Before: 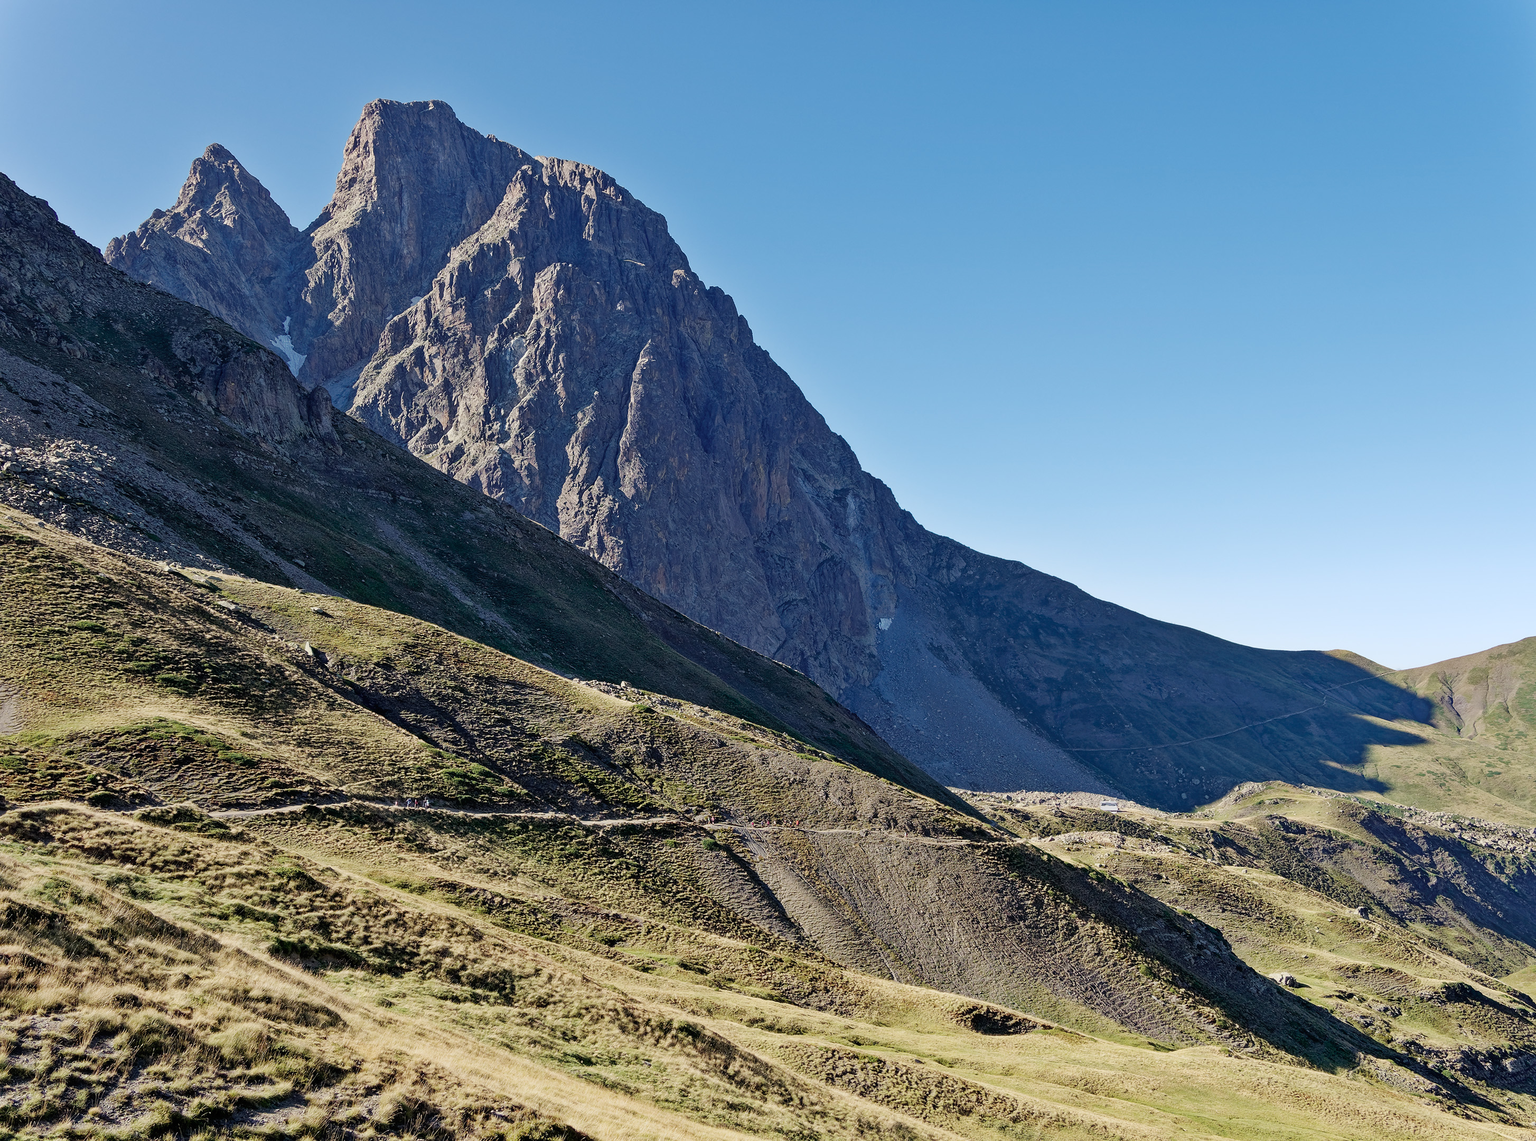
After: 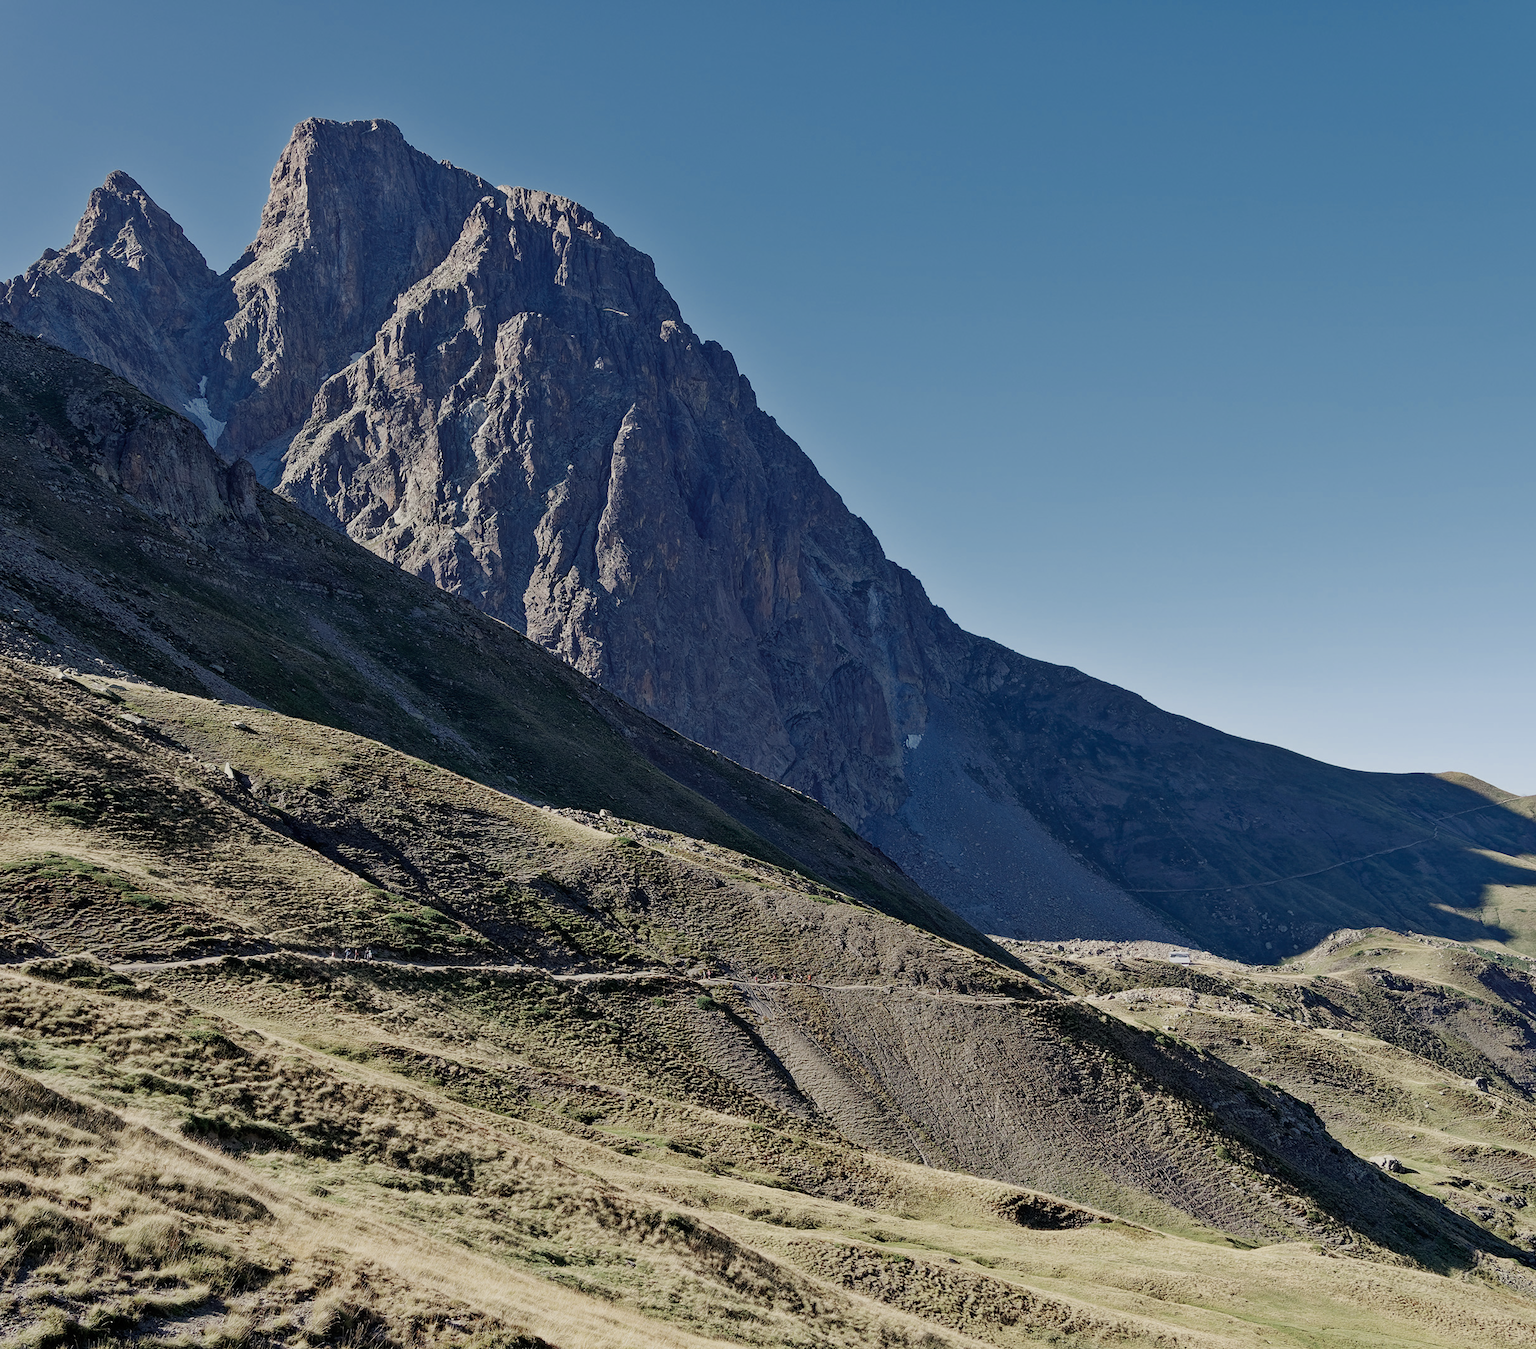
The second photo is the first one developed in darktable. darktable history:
color zones: curves: ch0 [(0, 0.5) (0.125, 0.4) (0.25, 0.5) (0.375, 0.4) (0.5, 0.4) (0.625, 0.35) (0.75, 0.35) (0.875, 0.5)]; ch1 [(0, 0.35) (0.125, 0.45) (0.25, 0.35) (0.375, 0.35) (0.5, 0.35) (0.625, 0.35) (0.75, 0.45) (0.875, 0.35)]; ch2 [(0, 0.6) (0.125, 0.5) (0.25, 0.5) (0.375, 0.6) (0.5, 0.6) (0.625, 0.5) (0.75, 0.5) (0.875, 0.5)]
exposure: exposure -0.21 EV, compensate highlight preservation false
crop: left 7.598%, right 7.873%
